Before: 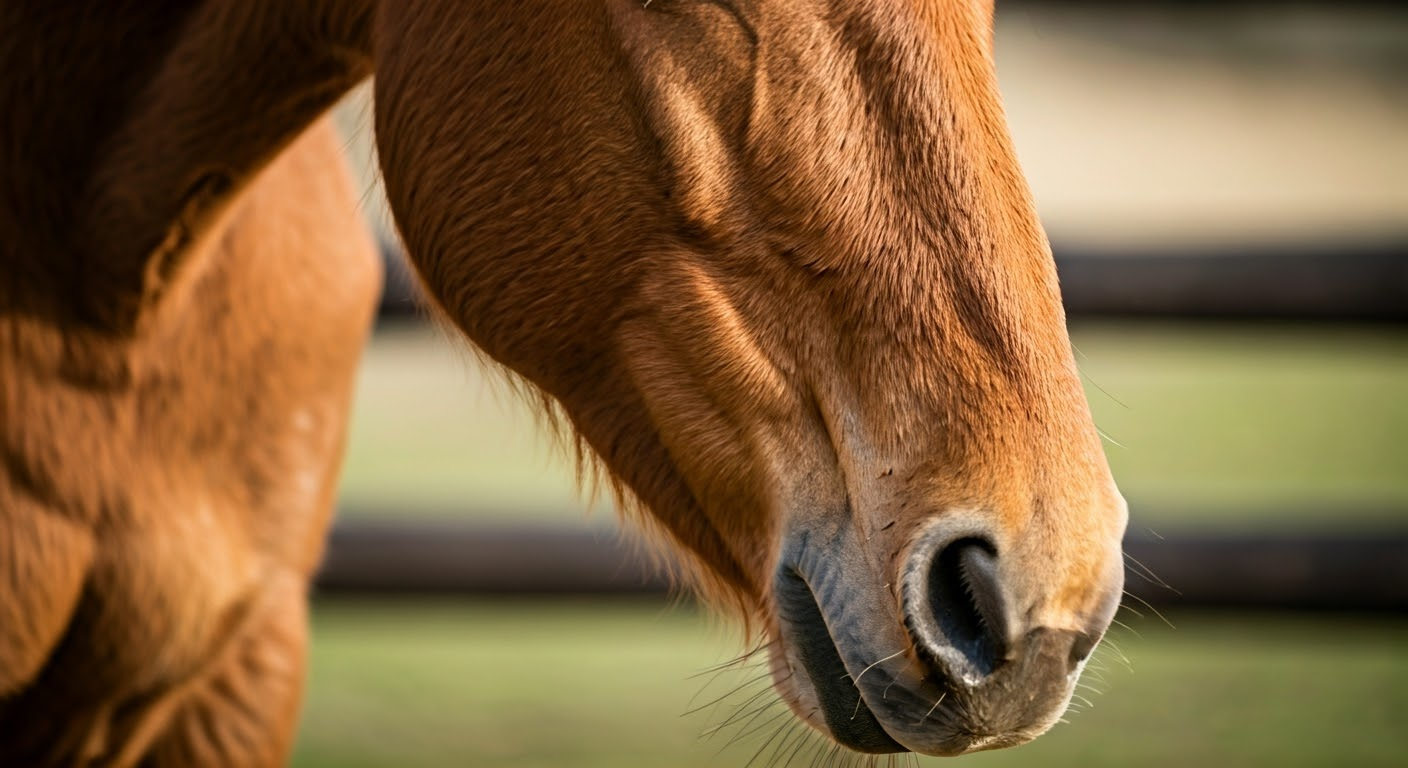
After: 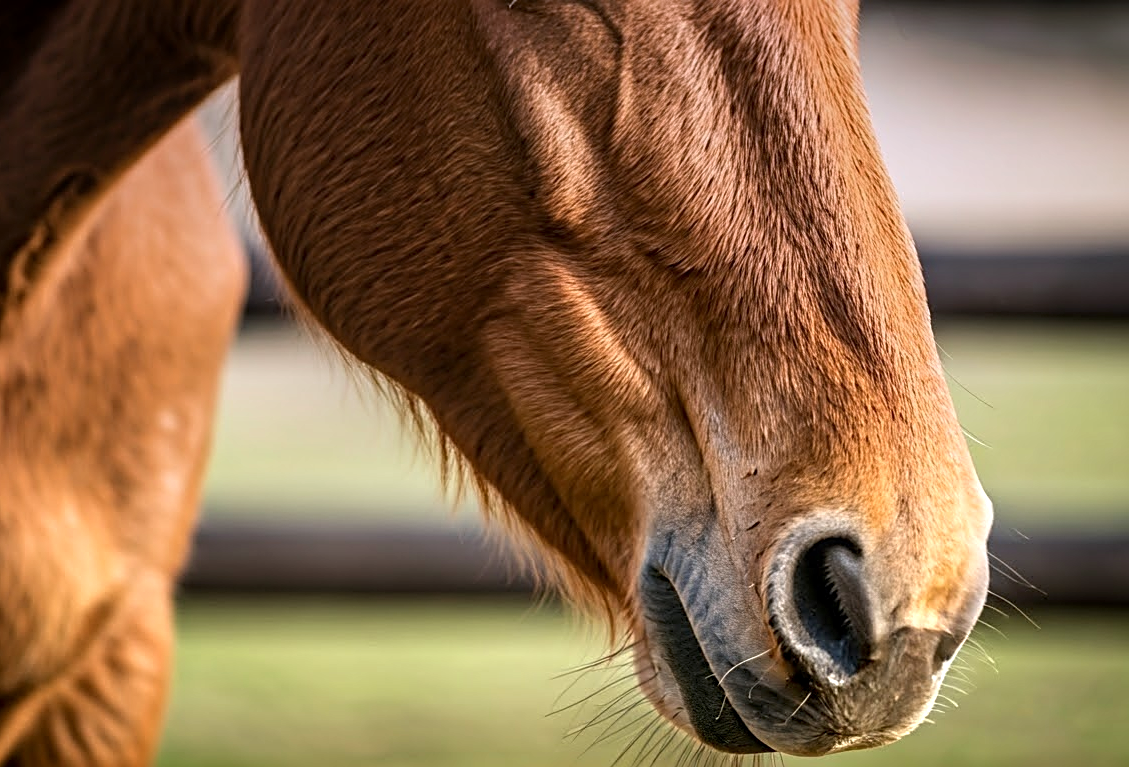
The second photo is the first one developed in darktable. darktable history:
sharpen: on, module defaults
exposure: exposure 0.507 EV, compensate highlight preservation false
crop and rotate: left 9.597%, right 10.195%
graduated density: hue 238.83°, saturation 50%
local contrast: on, module defaults
